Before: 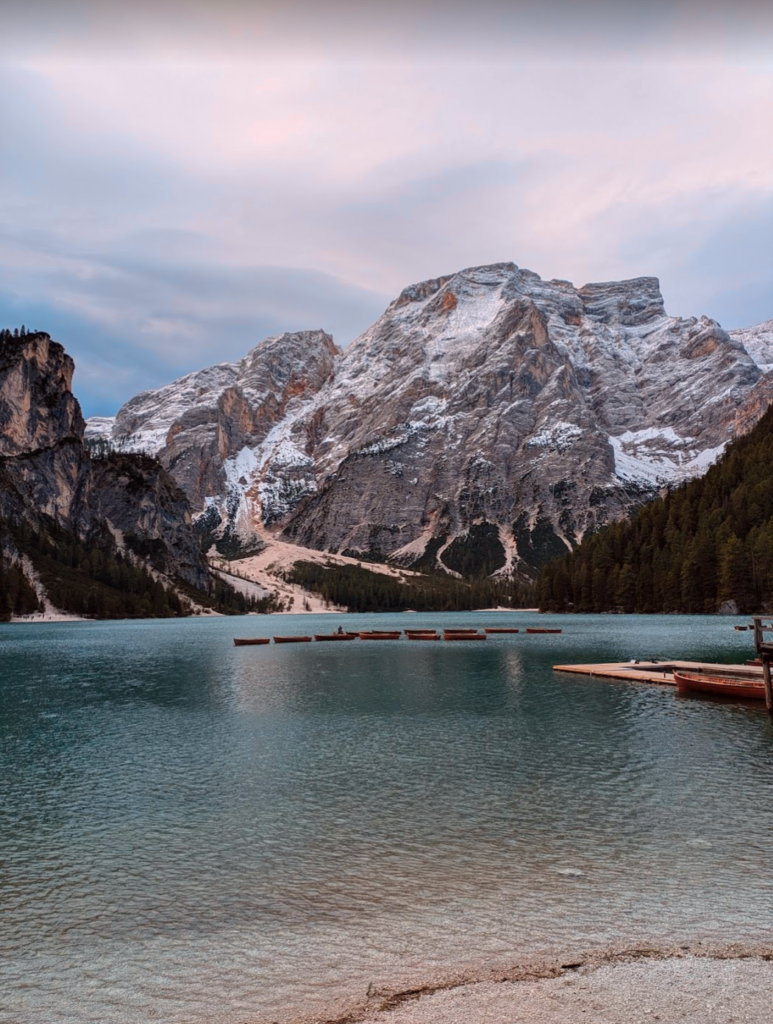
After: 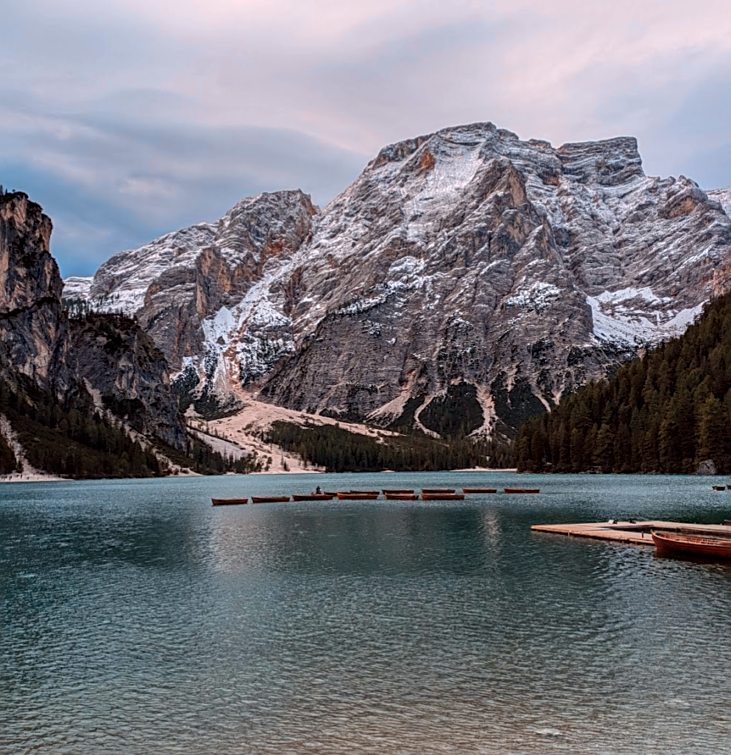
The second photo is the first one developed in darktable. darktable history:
local contrast: on, module defaults
crop and rotate: left 2.894%, top 13.683%, right 2.442%, bottom 12.586%
sharpen: on, module defaults
